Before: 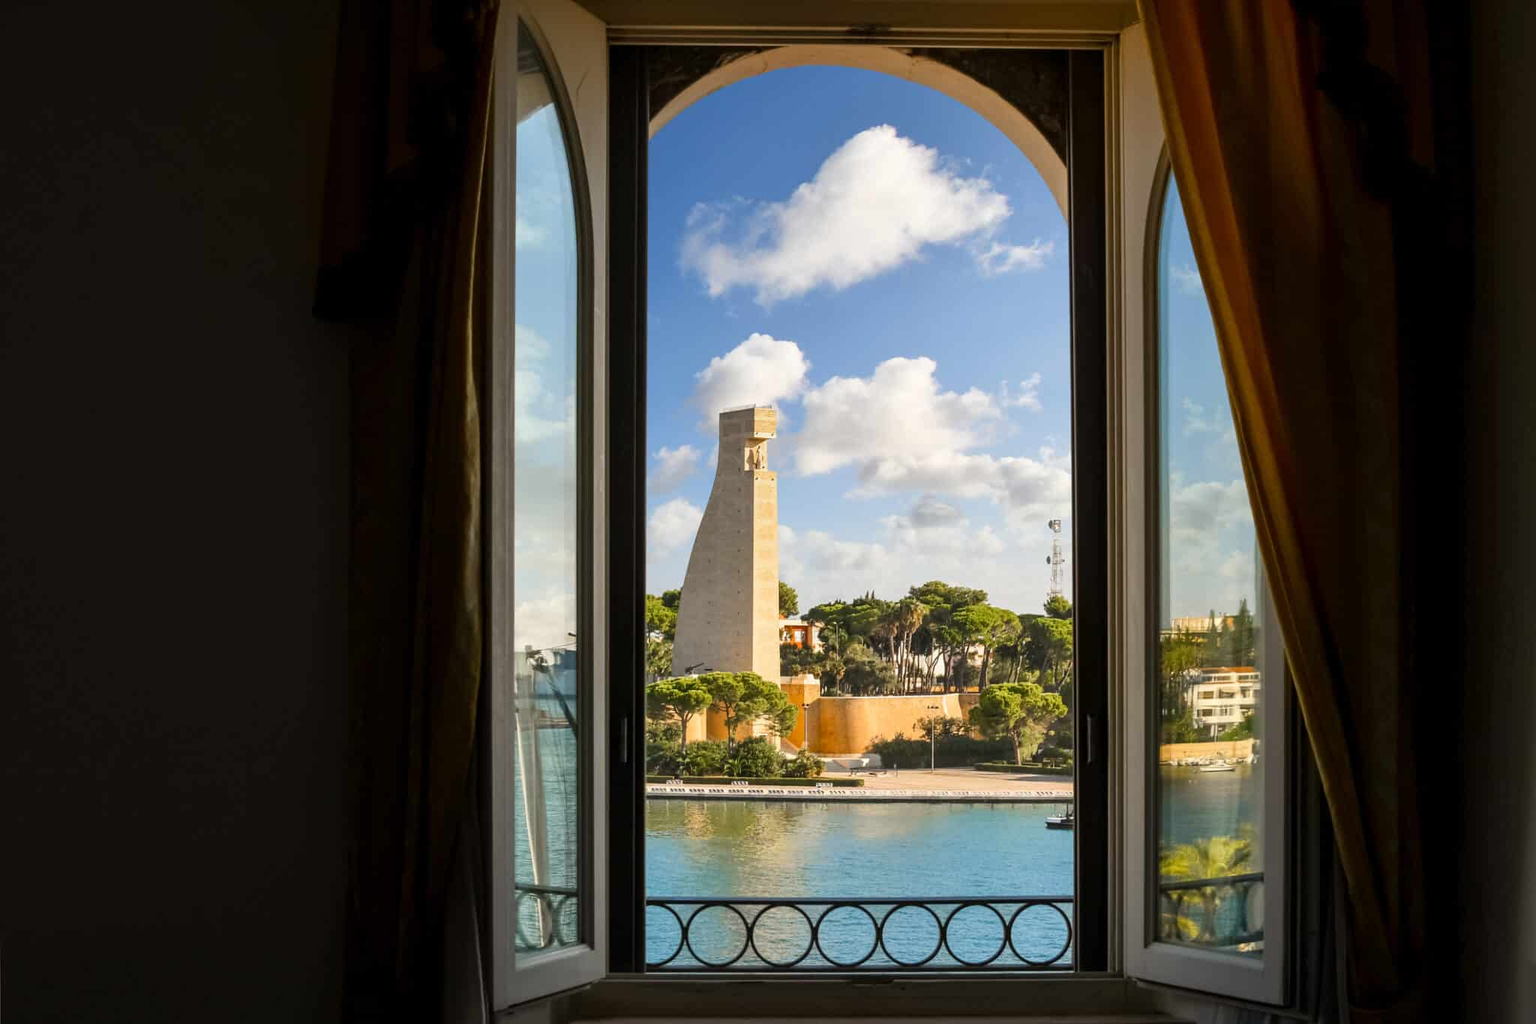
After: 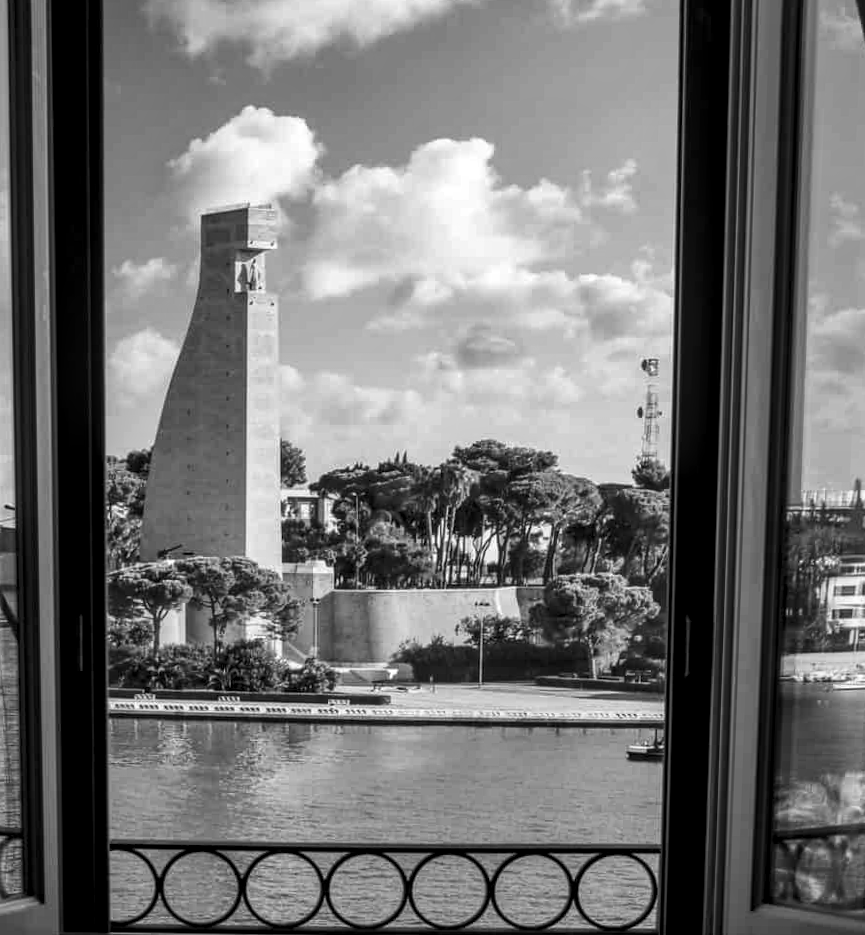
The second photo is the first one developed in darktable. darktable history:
local contrast: highlights 35%, detail 135%
rotate and perspective: rotation 0.074°, lens shift (vertical) 0.096, lens shift (horizontal) -0.041, crop left 0.043, crop right 0.952, crop top 0.024, crop bottom 0.979
contrast brightness saturation: contrast 0.07, brightness -0.13, saturation 0.06
crop: left 35.432%, top 26.233%, right 20.145%, bottom 3.432%
monochrome: on, module defaults
